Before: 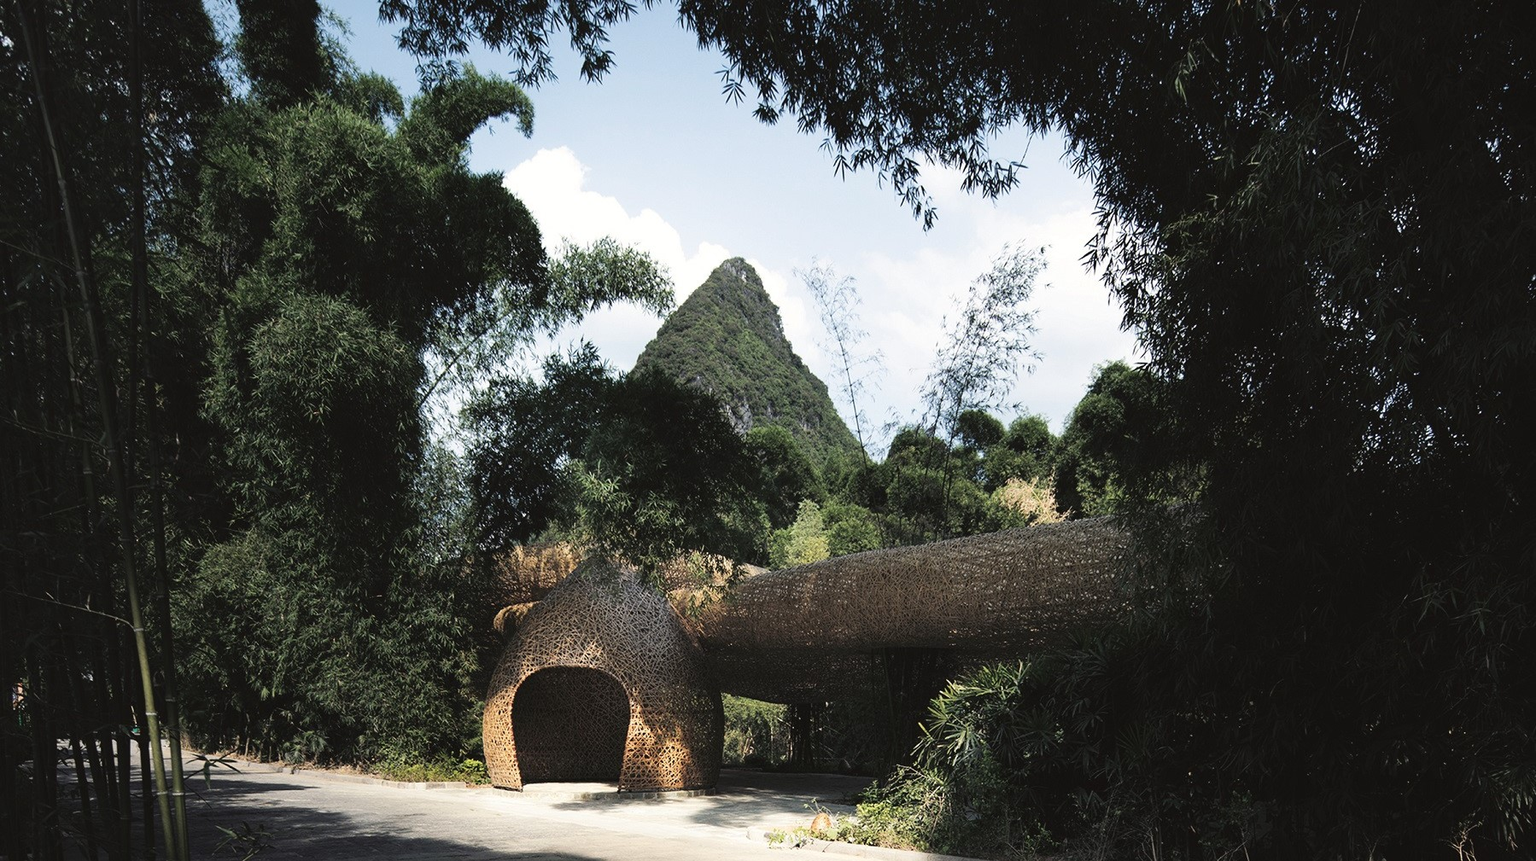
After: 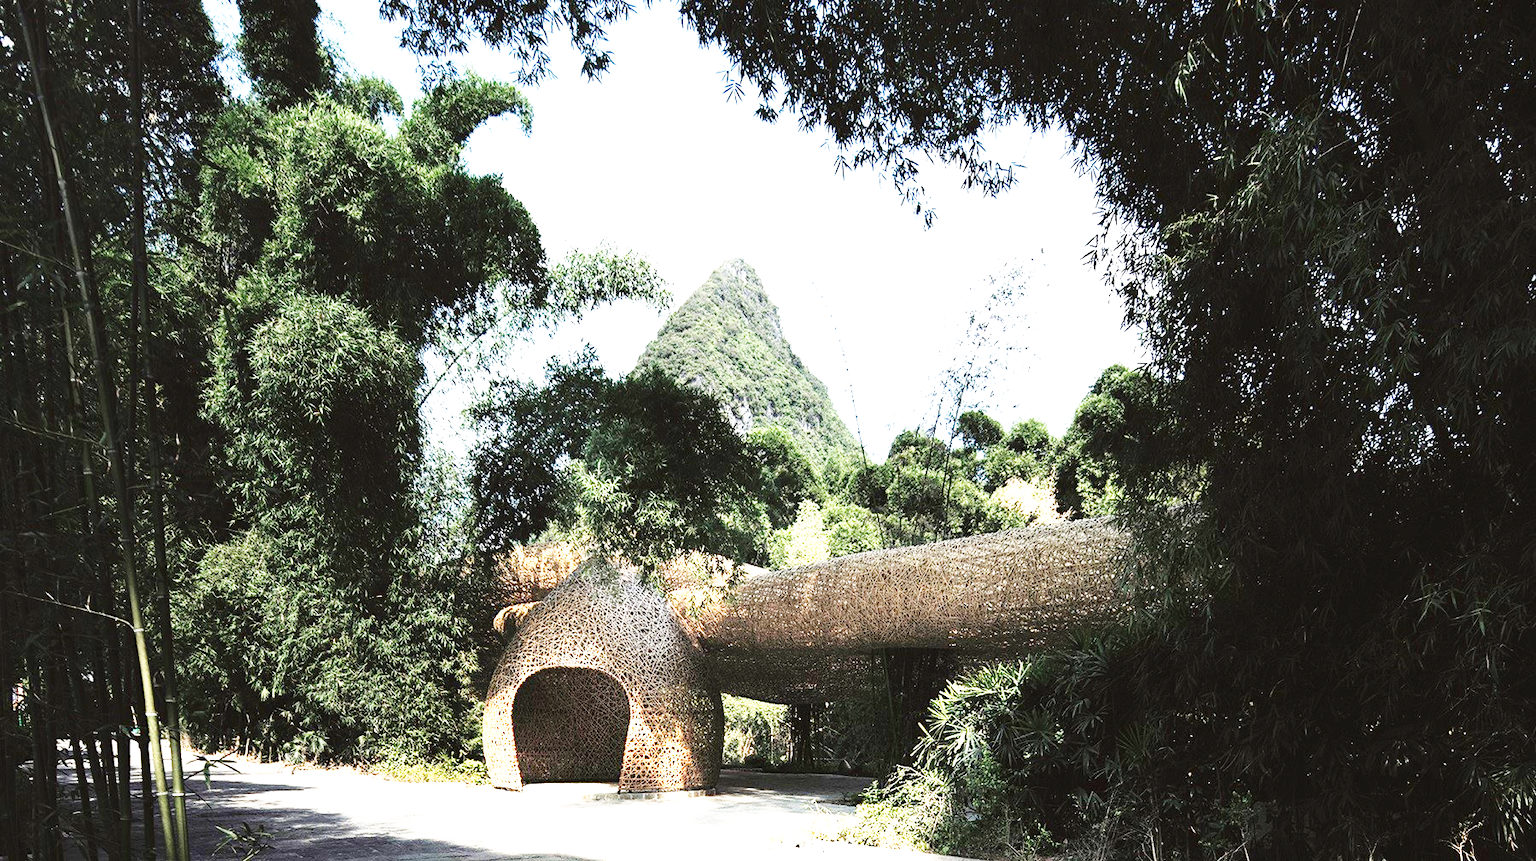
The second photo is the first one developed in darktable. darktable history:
base curve: curves: ch0 [(0, 0) (0.007, 0.004) (0.027, 0.03) (0.046, 0.07) (0.207, 0.54) (0.442, 0.872) (0.673, 0.972) (1, 1)], preserve colors none
exposure: black level correction 0.001, exposure 1.304 EV, compensate exposure bias true, compensate highlight preservation false
